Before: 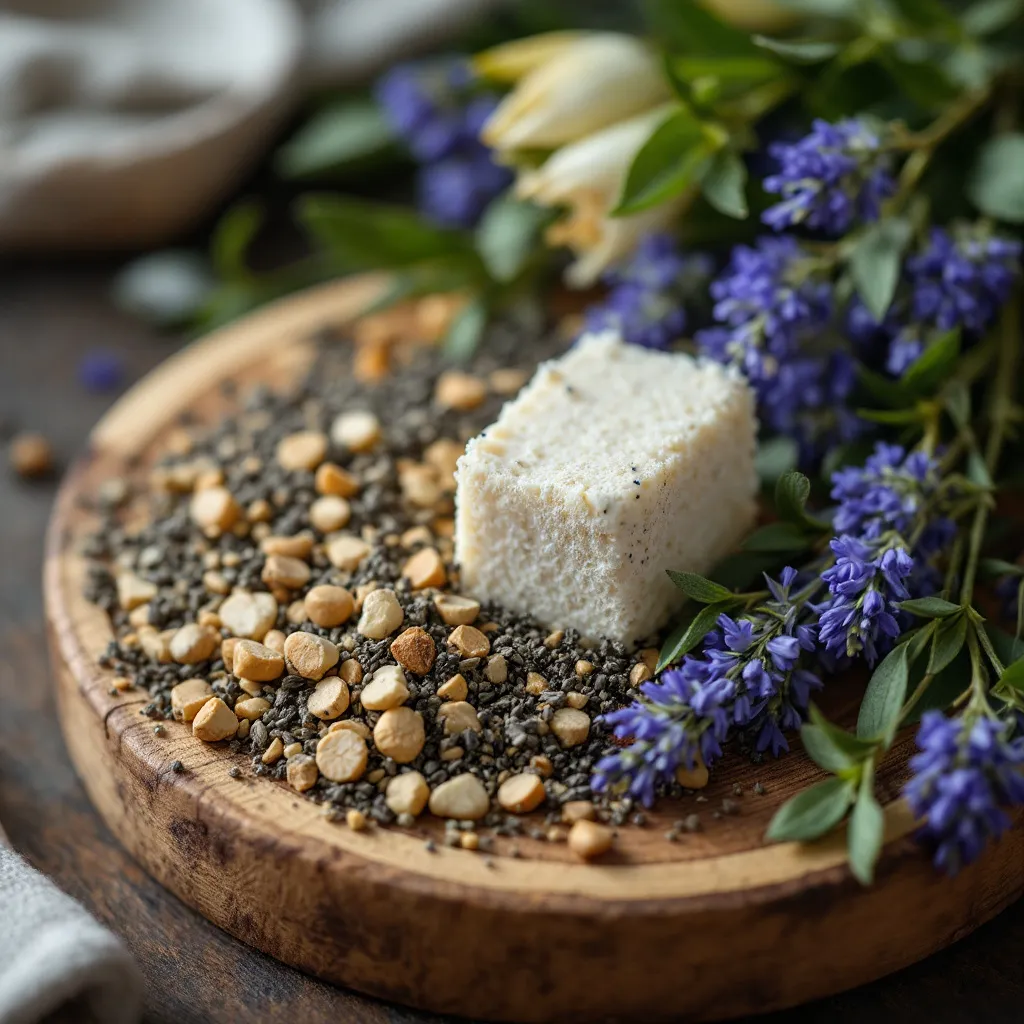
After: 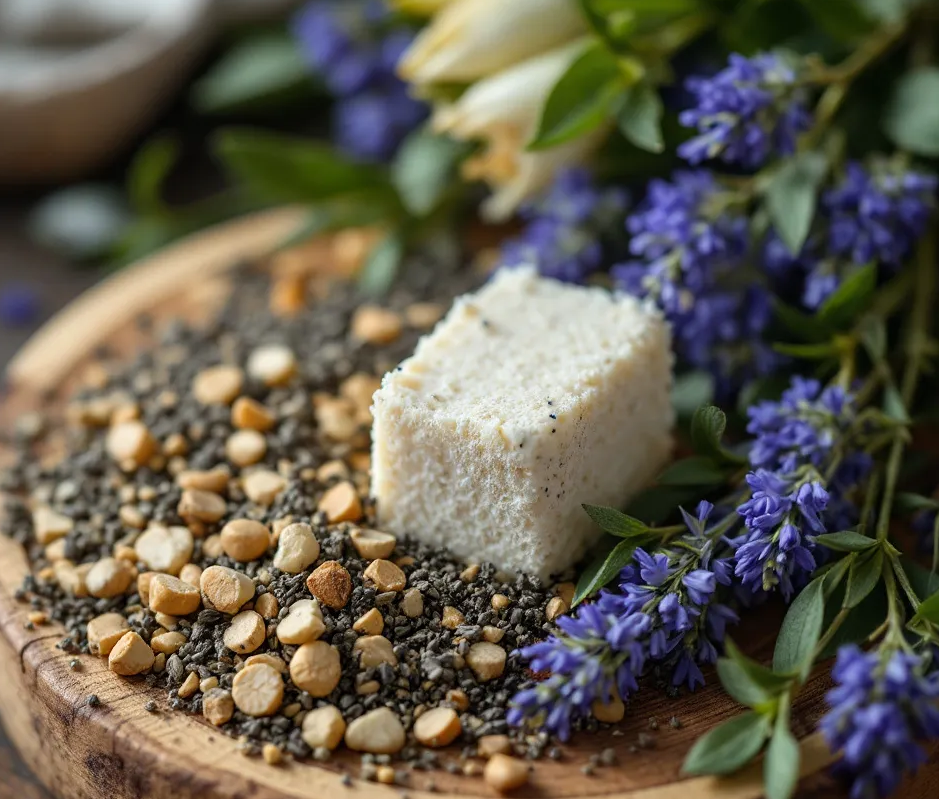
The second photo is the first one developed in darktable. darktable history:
tone equalizer: on, module defaults
crop: left 8.215%, top 6.541%, bottom 15.354%
